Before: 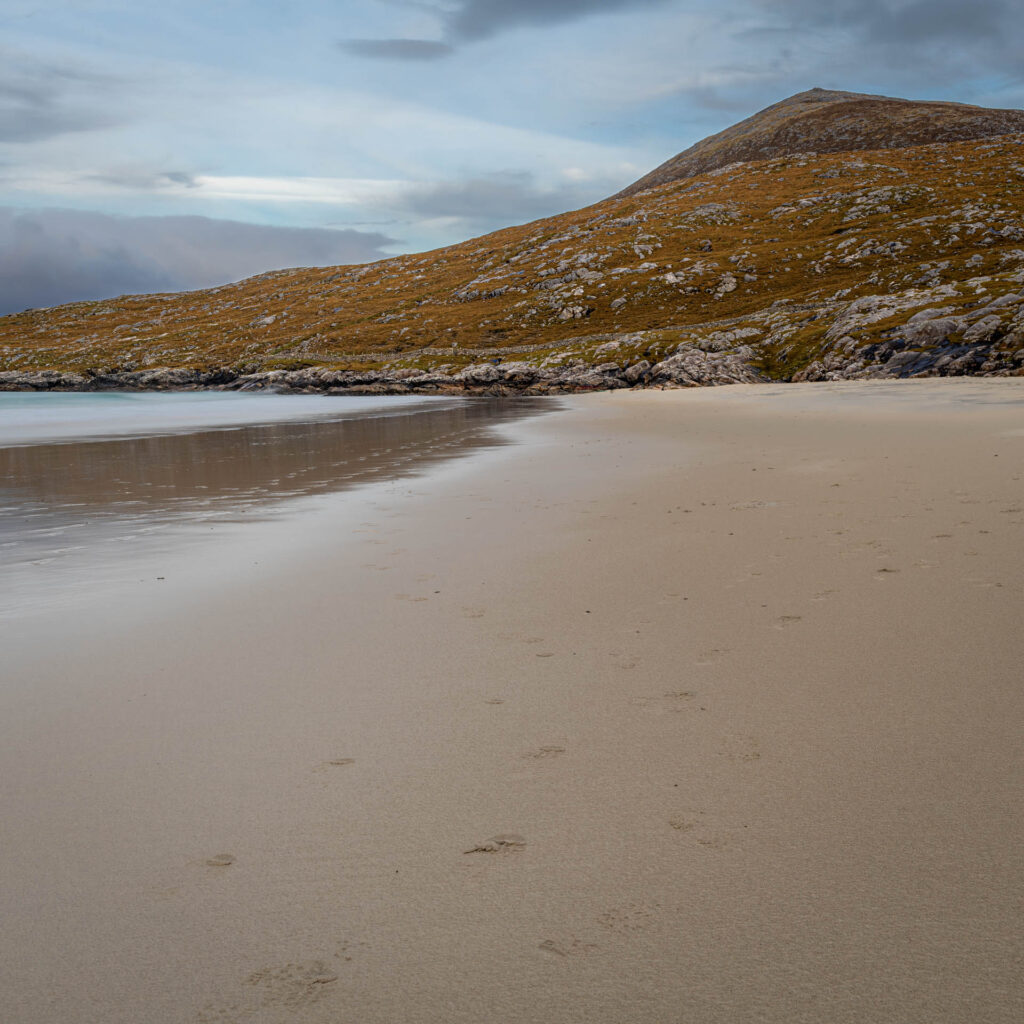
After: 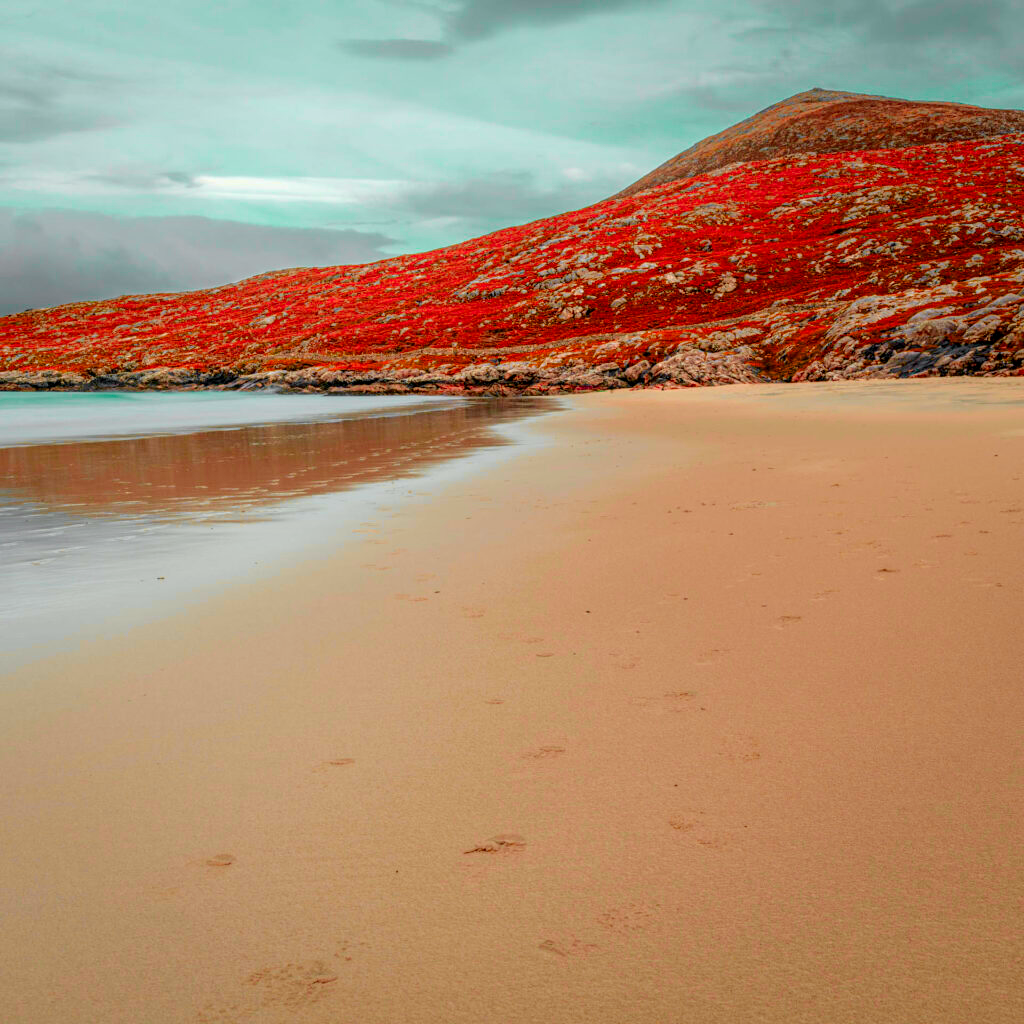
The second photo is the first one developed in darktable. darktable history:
color balance rgb: perceptual saturation grading › global saturation 25%, perceptual saturation grading › highlights -50%, perceptual saturation grading › shadows 30%, perceptual brilliance grading › global brilliance 12%, global vibrance 20%
color zones: curves: ch1 [(0.24, 0.634) (0.75, 0.5)]; ch2 [(0.253, 0.437) (0.745, 0.491)], mix 102.12%
tone curve: curves: ch0 [(0, 0) (0.402, 0.473) (0.673, 0.68) (0.899, 0.832) (0.999, 0.903)]; ch1 [(0, 0) (0.379, 0.262) (0.464, 0.425) (0.498, 0.49) (0.507, 0.5) (0.53, 0.532) (0.582, 0.583) (0.68, 0.672) (0.791, 0.748) (1, 0.896)]; ch2 [(0, 0) (0.199, 0.414) (0.438, 0.49) (0.496, 0.501) (0.515, 0.546) (0.577, 0.605) (0.632, 0.649) (0.717, 0.727) (0.845, 0.855) (0.998, 0.977)], color space Lab, independent channels, preserve colors none
local contrast: on, module defaults
